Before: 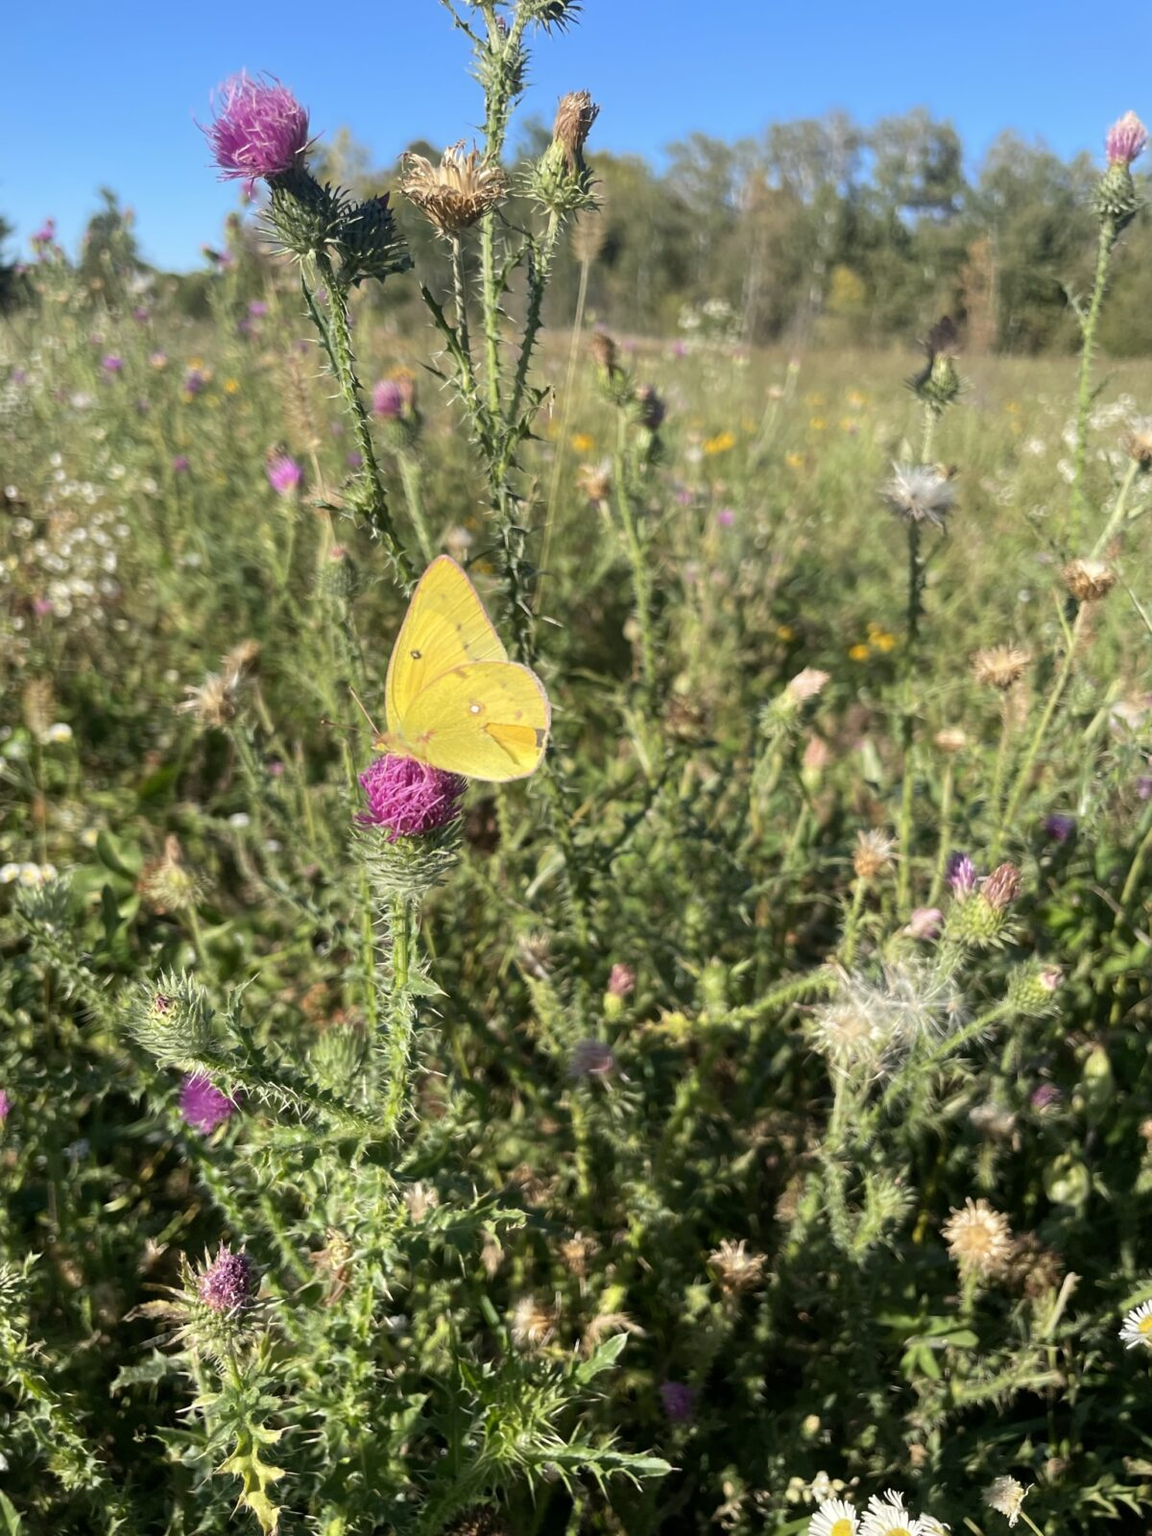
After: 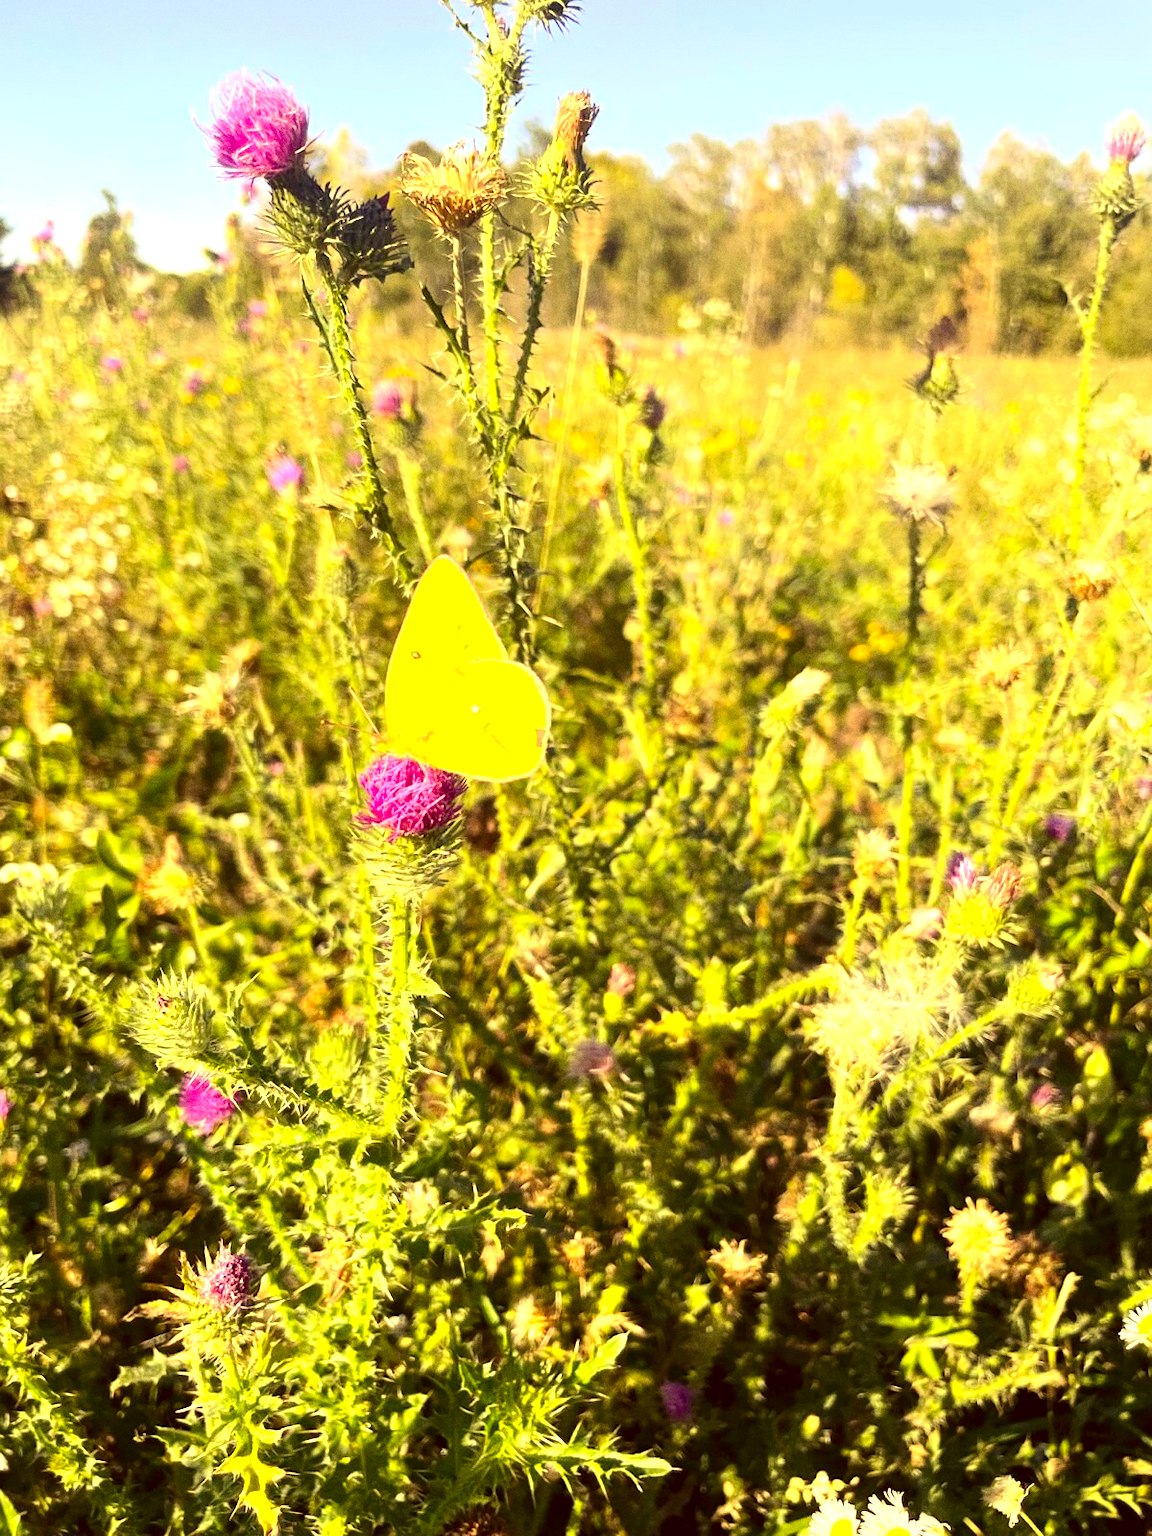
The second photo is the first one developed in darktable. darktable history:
color correction: highlights a* 10.12, highlights b* 39.04, shadows a* 14.62, shadows b* 3.37
white balance: red 0.982, blue 1.018
grain: on, module defaults
contrast brightness saturation: contrast 0.15, brightness -0.01, saturation 0.1
exposure: black level correction 0, exposure 1.2 EV, compensate exposure bias true, compensate highlight preservation false
